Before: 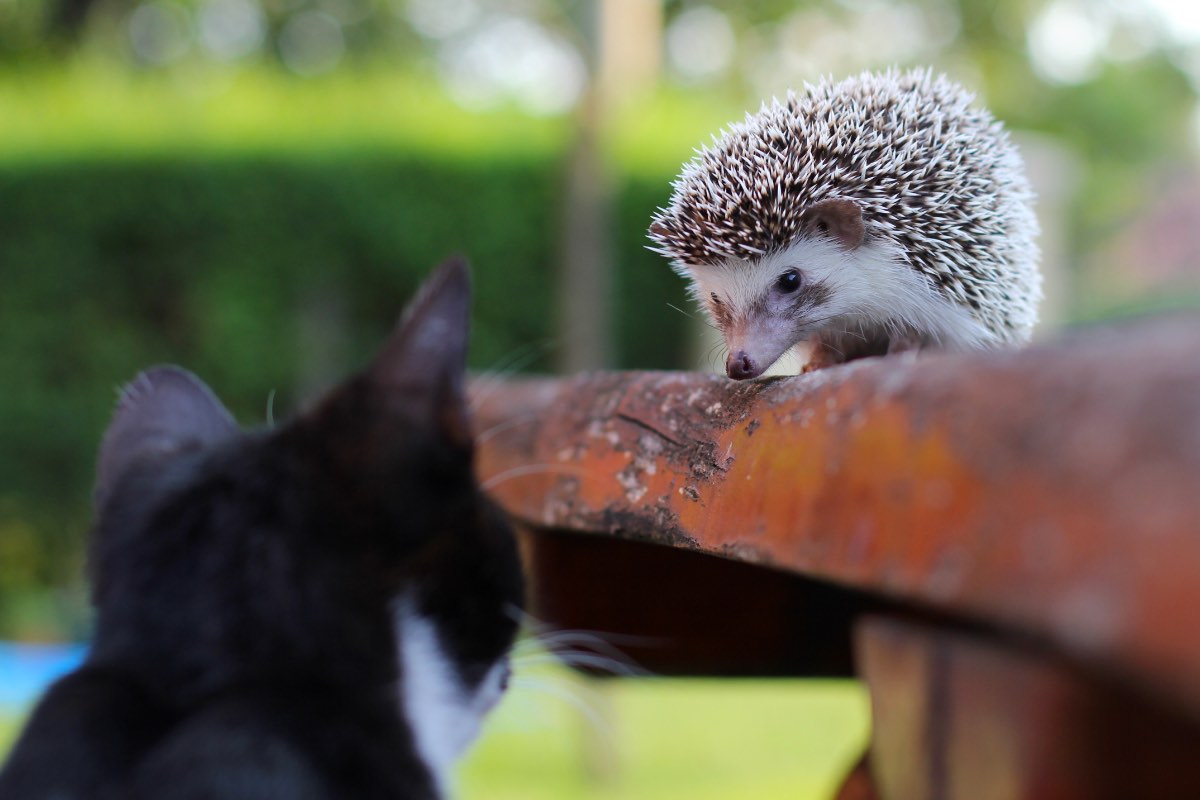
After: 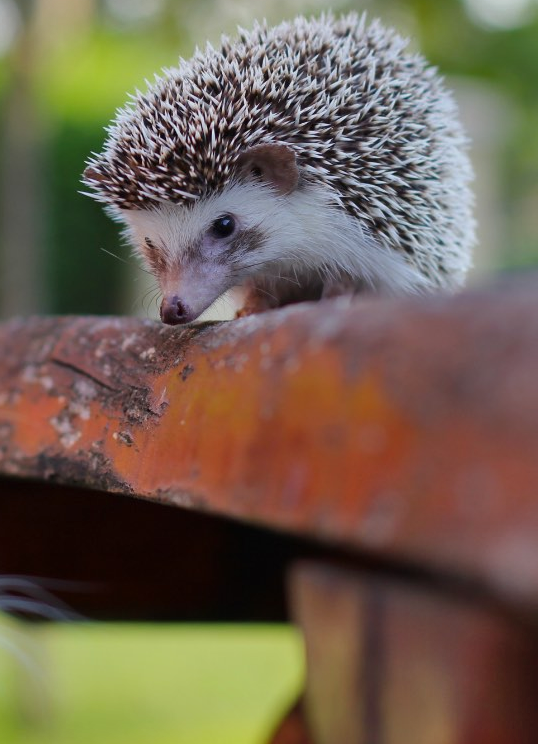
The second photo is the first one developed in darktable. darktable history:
shadows and highlights: shadows 79.28, white point adjustment -8.96, highlights -61.35, soften with gaussian
crop: left 47.185%, top 6.92%, right 7.943%
